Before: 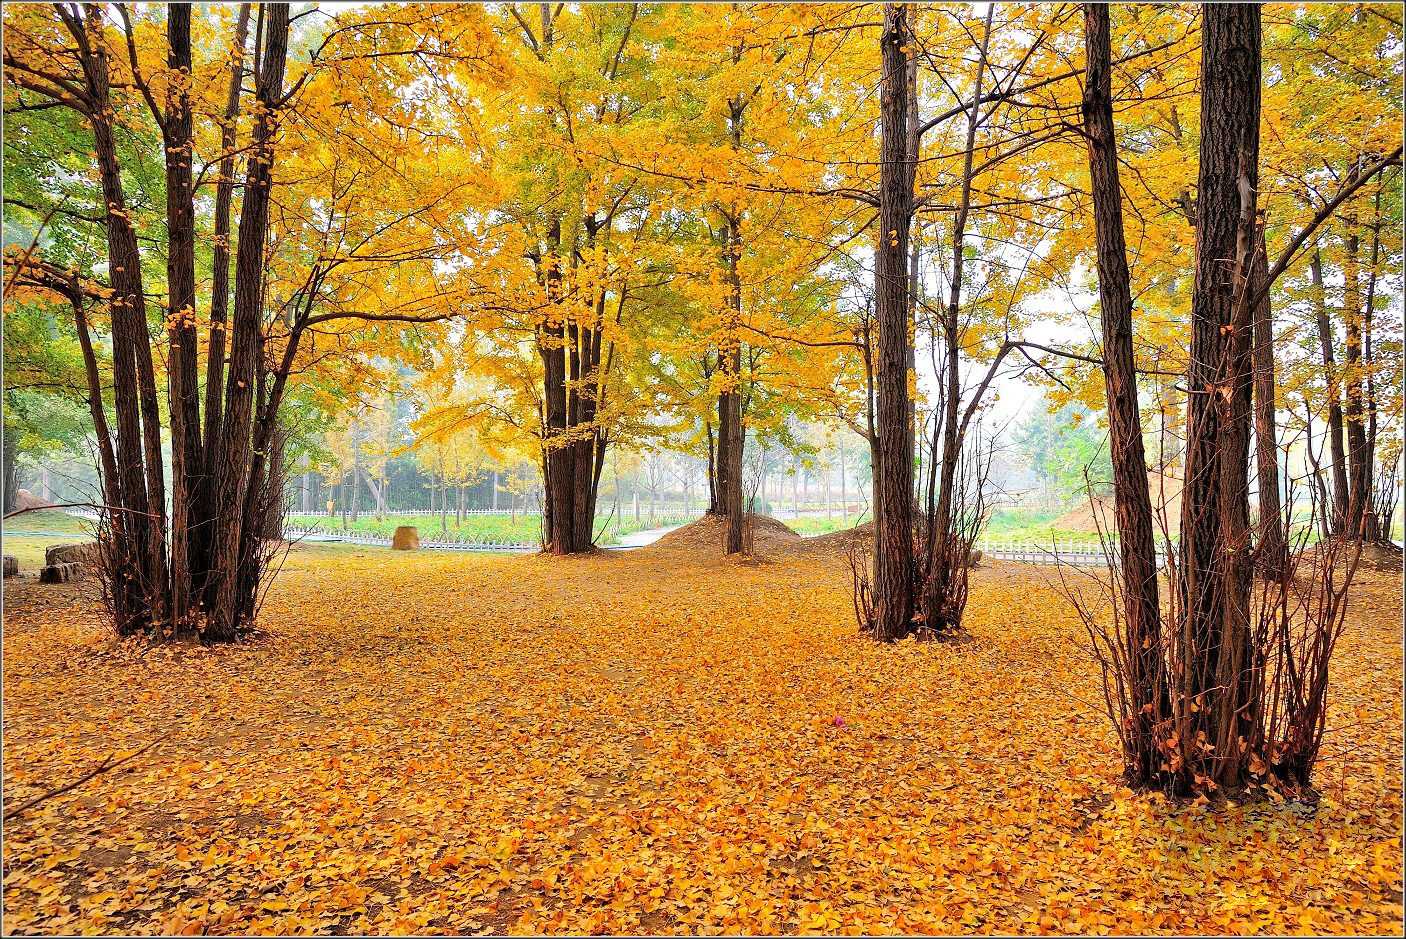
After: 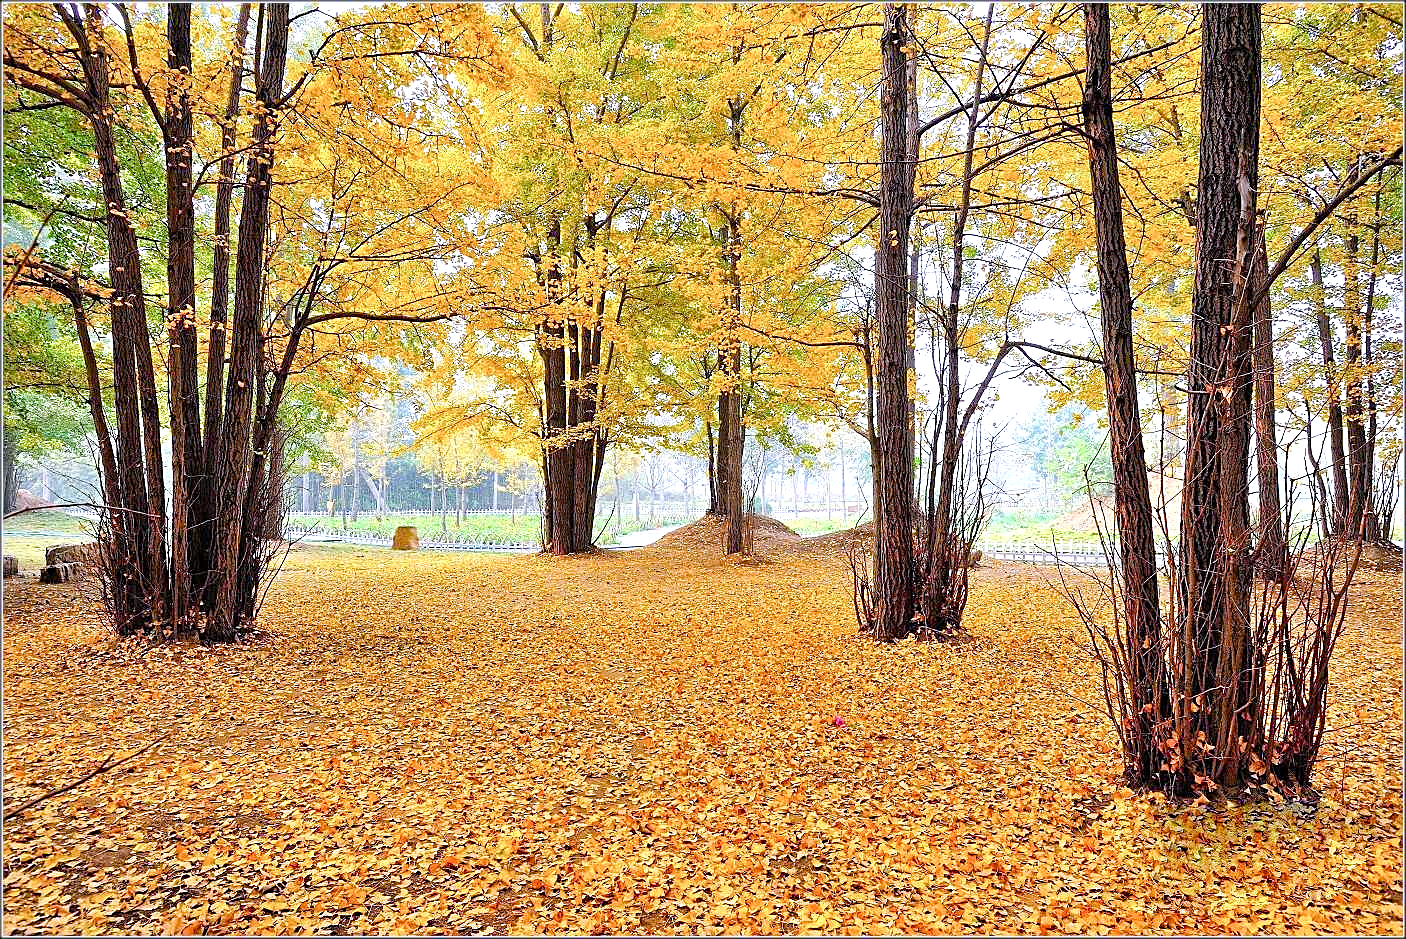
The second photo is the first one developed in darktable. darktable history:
sharpen: on, module defaults
color balance rgb: perceptual saturation grading › global saturation 20%, perceptual saturation grading › highlights -50%, perceptual saturation grading › shadows 30%, perceptual brilliance grading › global brilliance 10%, perceptual brilliance grading › shadows 15%
white balance: red 0.967, blue 1.119, emerald 0.756
